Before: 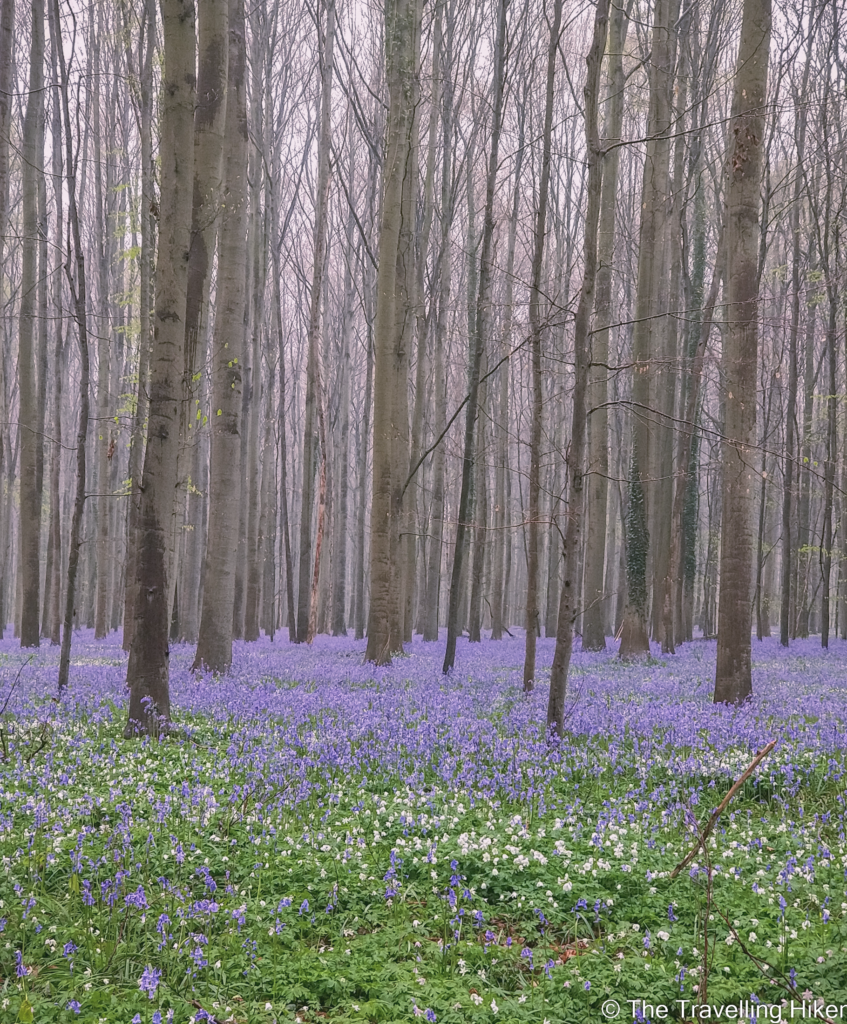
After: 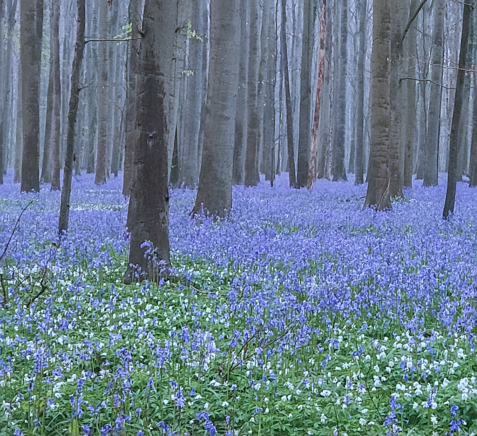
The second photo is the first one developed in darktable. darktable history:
crop: top 44.483%, right 43.593%, bottom 12.892%
sharpen: radius 1.272, amount 0.305, threshold 0
color correction: highlights a* -9.35, highlights b* -23.15
